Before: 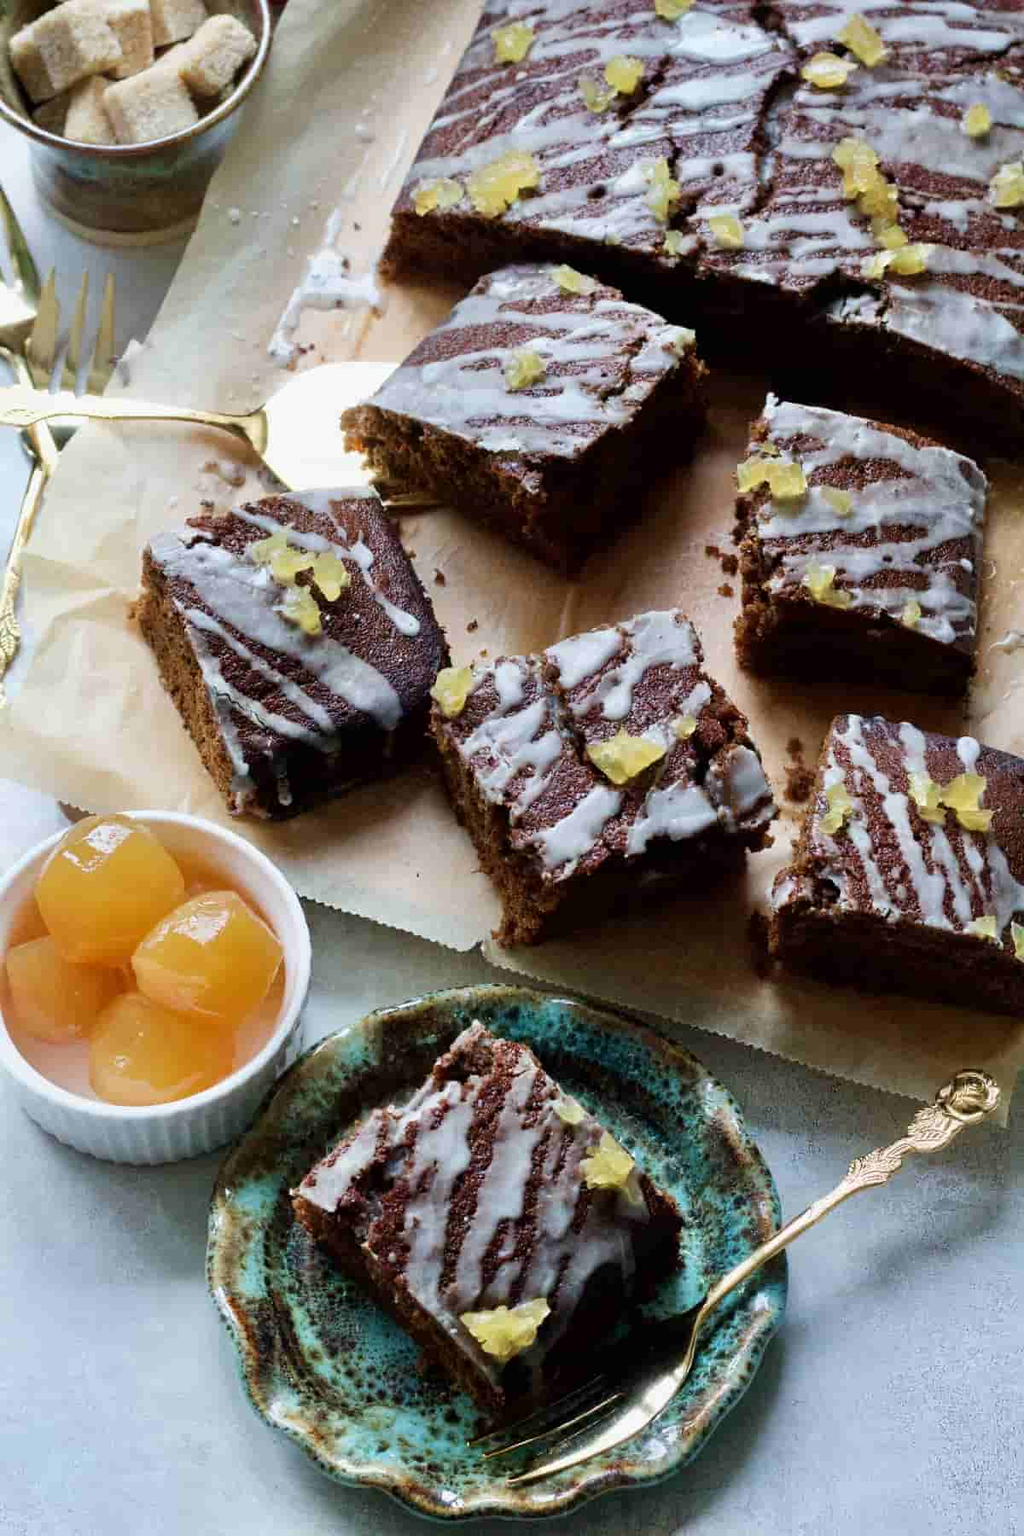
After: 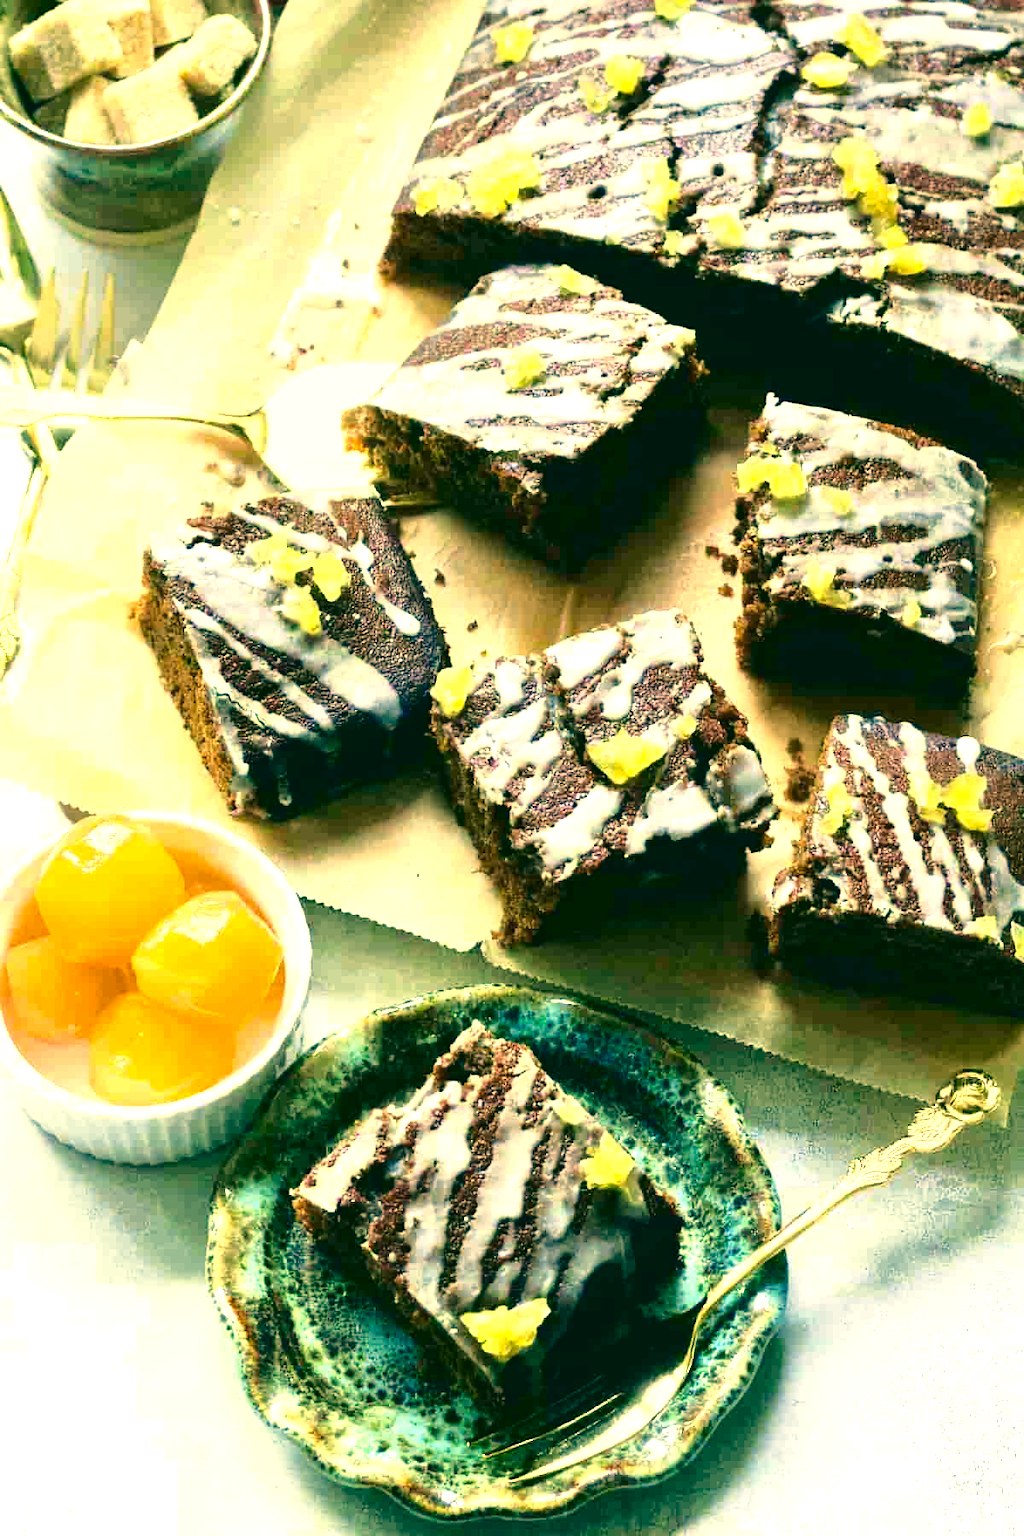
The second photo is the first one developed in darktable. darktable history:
tone curve: curves: ch0 [(0, 0.021) (0.059, 0.053) (0.212, 0.18) (0.337, 0.304) (0.495, 0.505) (0.725, 0.731) (0.89, 0.919) (1, 1)]; ch1 [(0, 0) (0.094, 0.081) (0.311, 0.282) (0.421, 0.417) (0.479, 0.475) (0.54, 0.55) (0.615, 0.65) (0.683, 0.688) (1, 1)]; ch2 [(0, 0) (0.257, 0.217) (0.44, 0.431) (0.498, 0.507) (0.603, 0.598) (1, 1)], color space Lab, independent channels, preserve colors none
color correction: highlights a* 1.83, highlights b* 34.02, shadows a* -36.68, shadows b* -5.48
exposure: exposure 1.25 EV, compensate exposure bias true, compensate highlight preservation false
